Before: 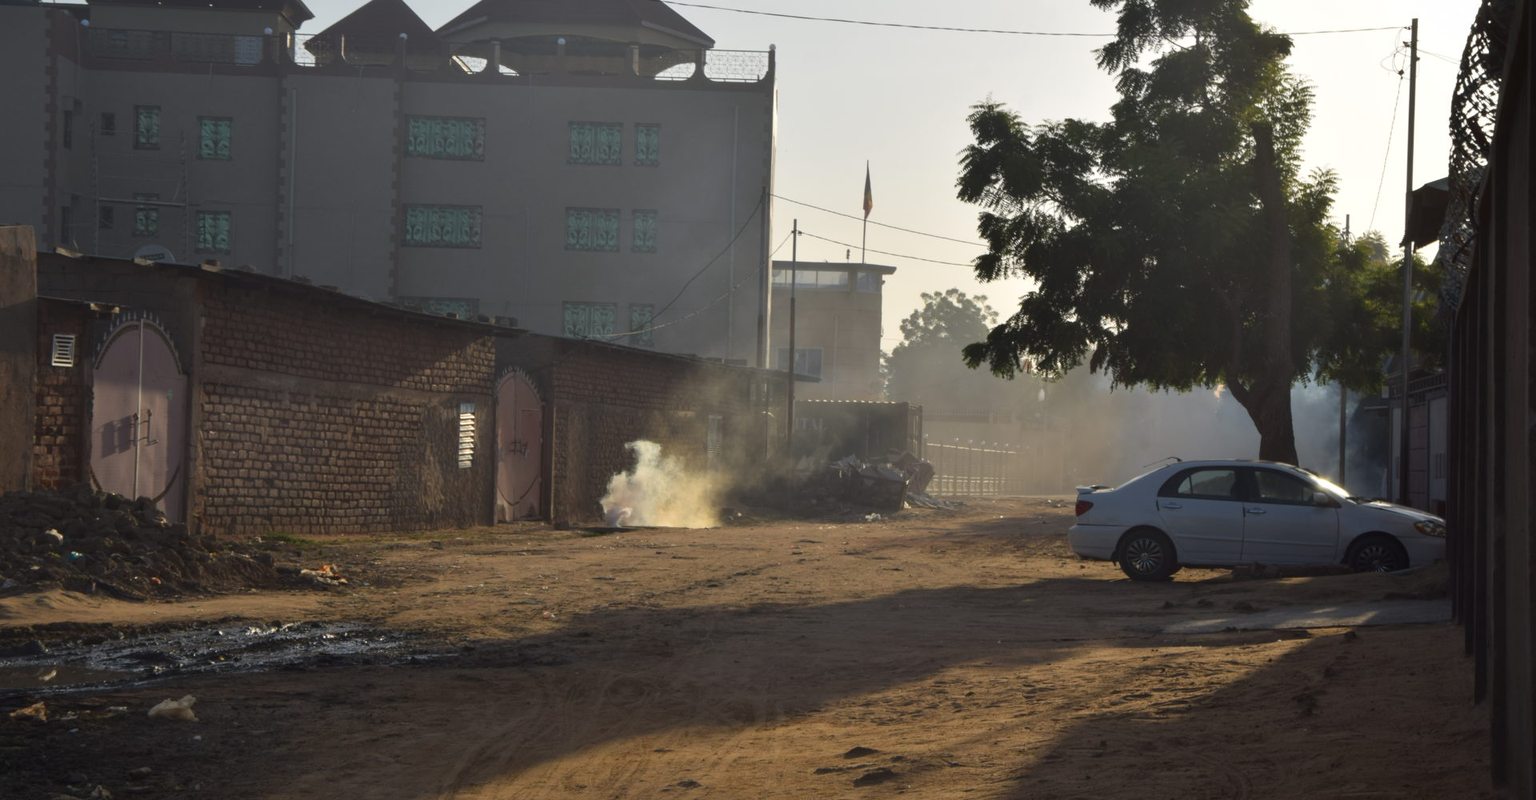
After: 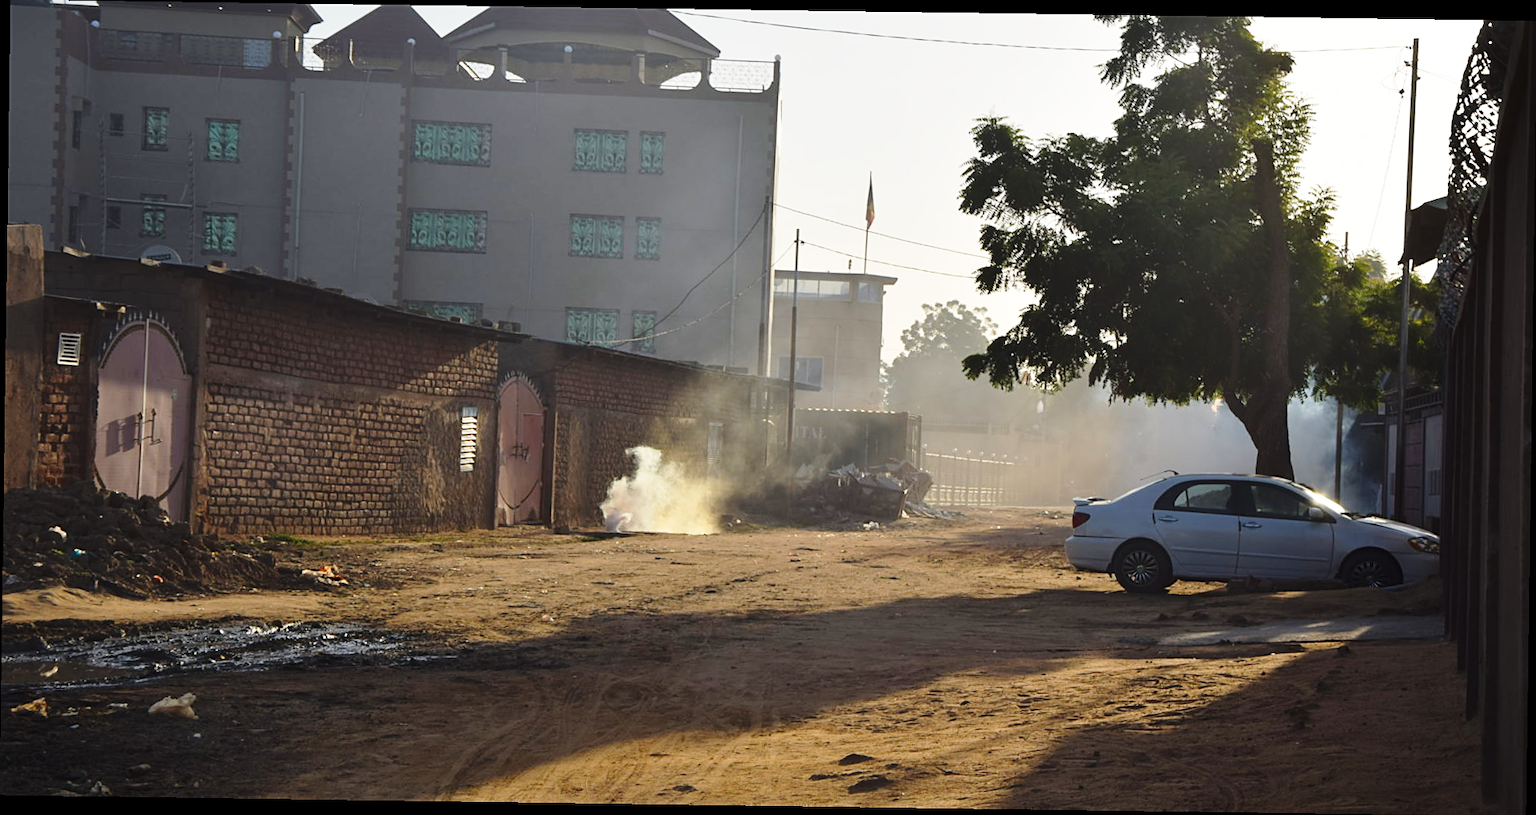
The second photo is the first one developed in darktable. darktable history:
white balance: red 1, blue 1
rotate and perspective: rotation 0.8°, automatic cropping off
base curve: curves: ch0 [(0, 0) (0.028, 0.03) (0.121, 0.232) (0.46, 0.748) (0.859, 0.968) (1, 1)], preserve colors none
sharpen: on, module defaults
